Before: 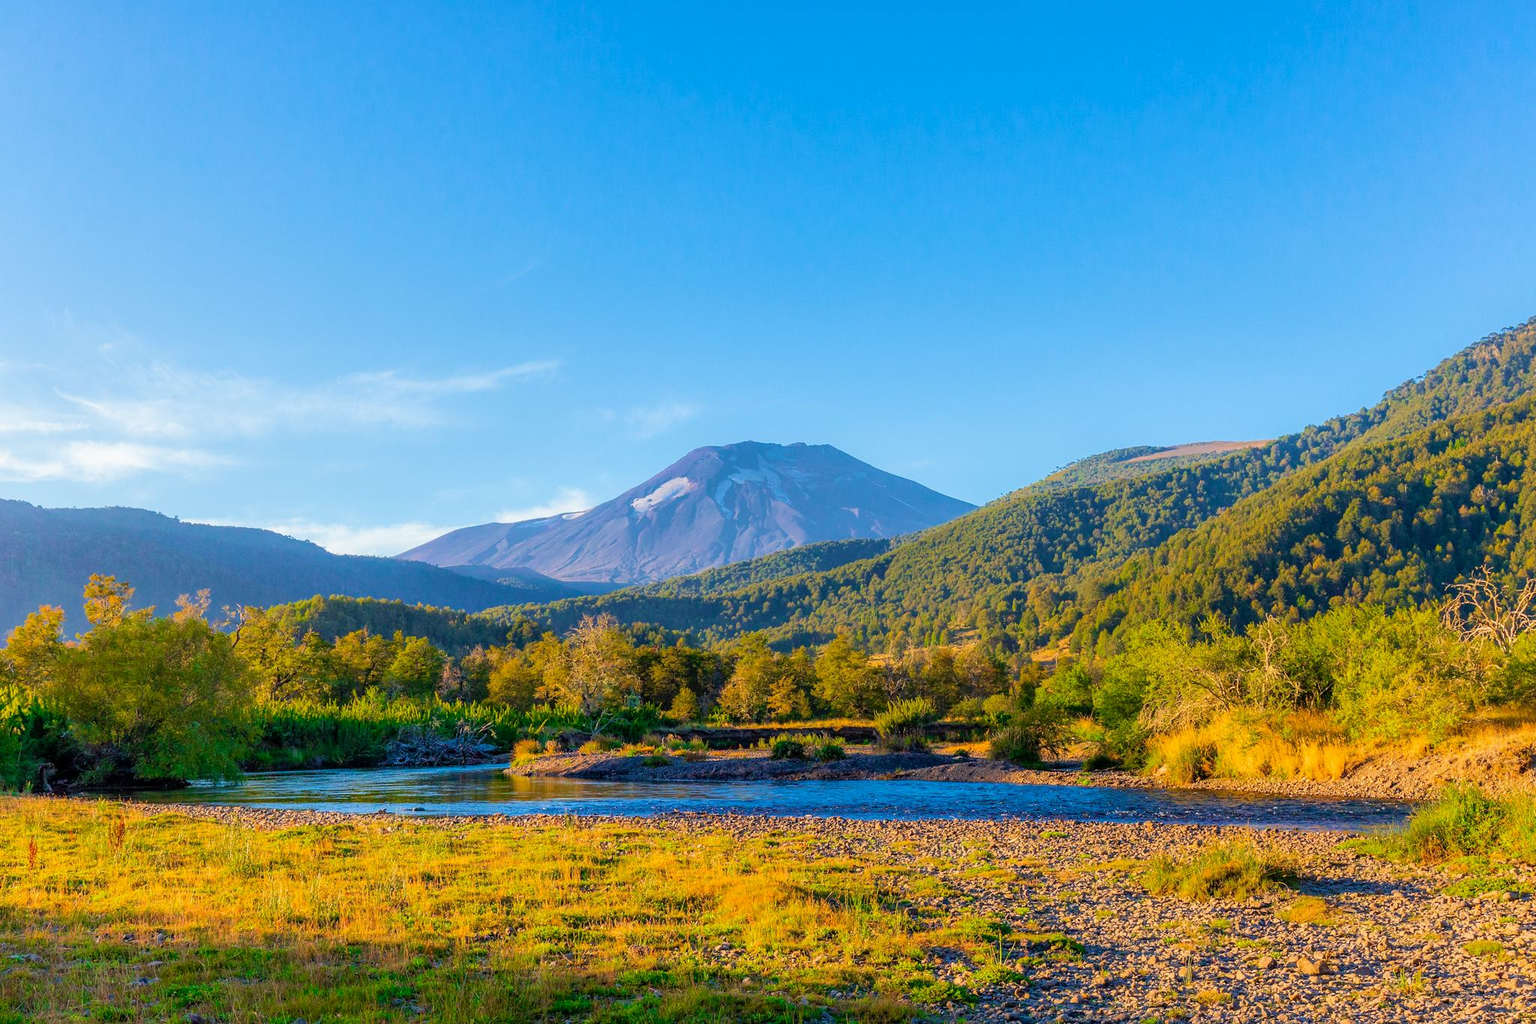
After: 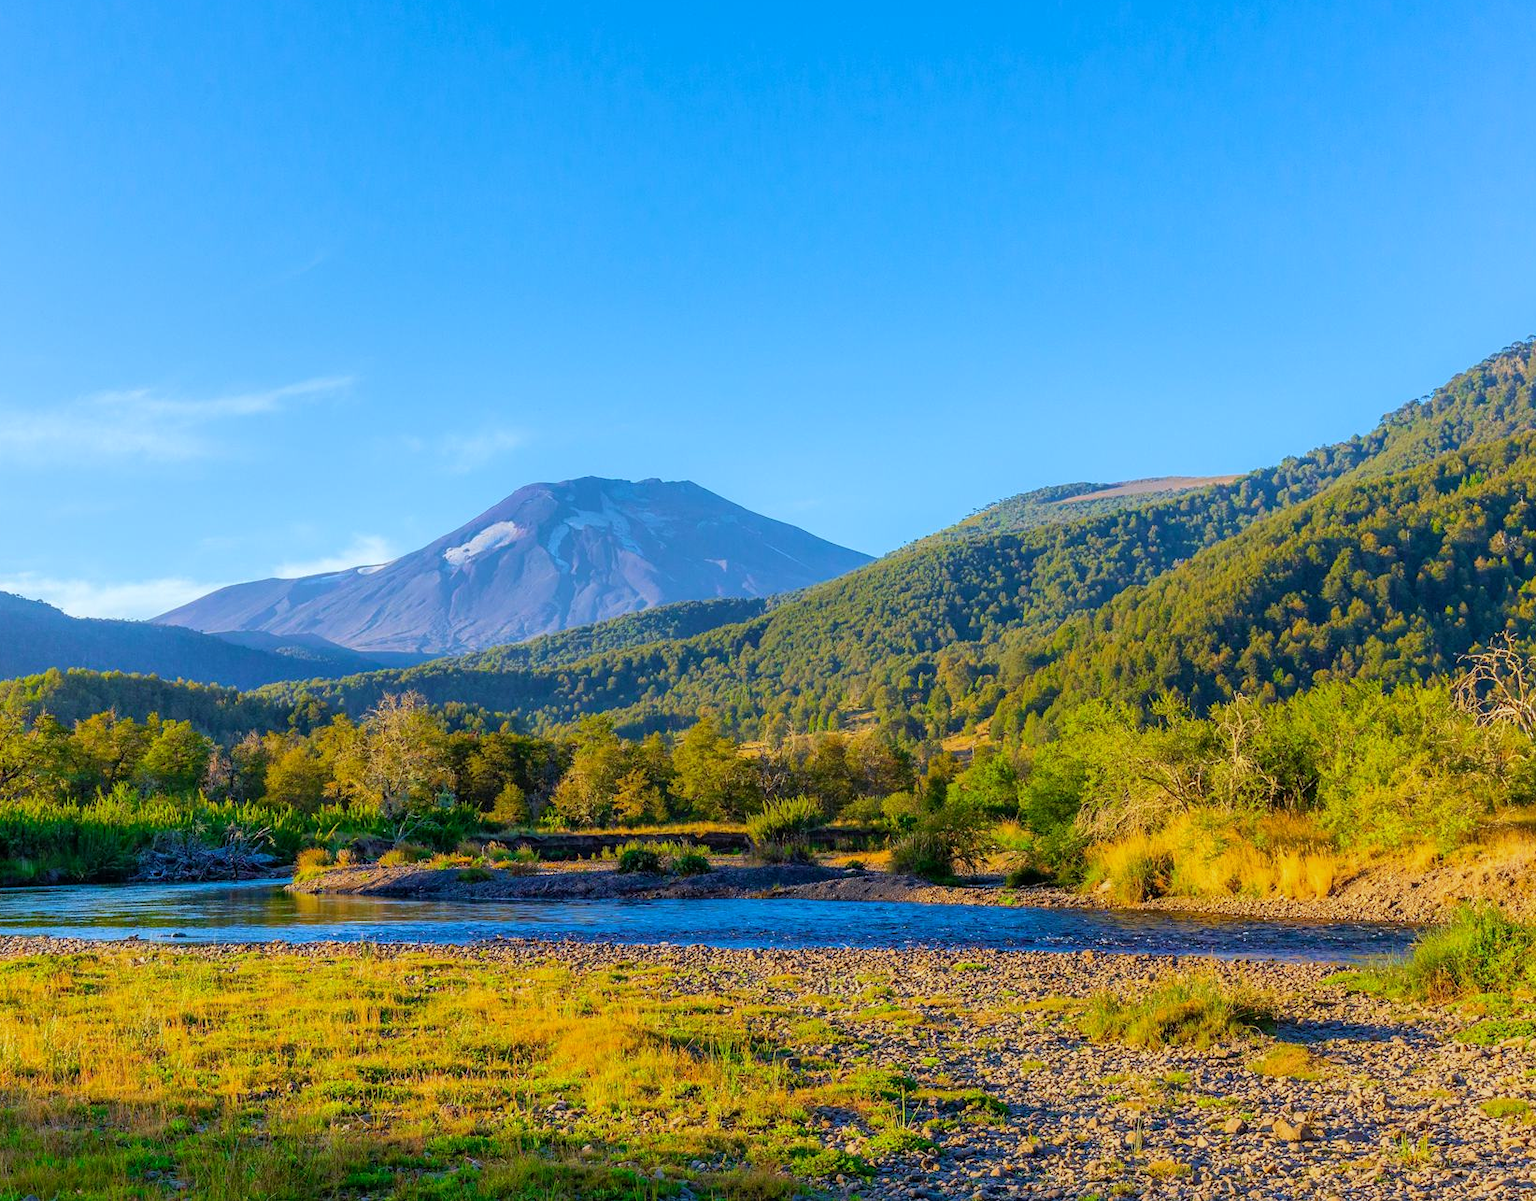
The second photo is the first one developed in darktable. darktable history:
crop and rotate: left 17.959%, top 5.771%, right 1.742%
white balance: red 0.925, blue 1.046
